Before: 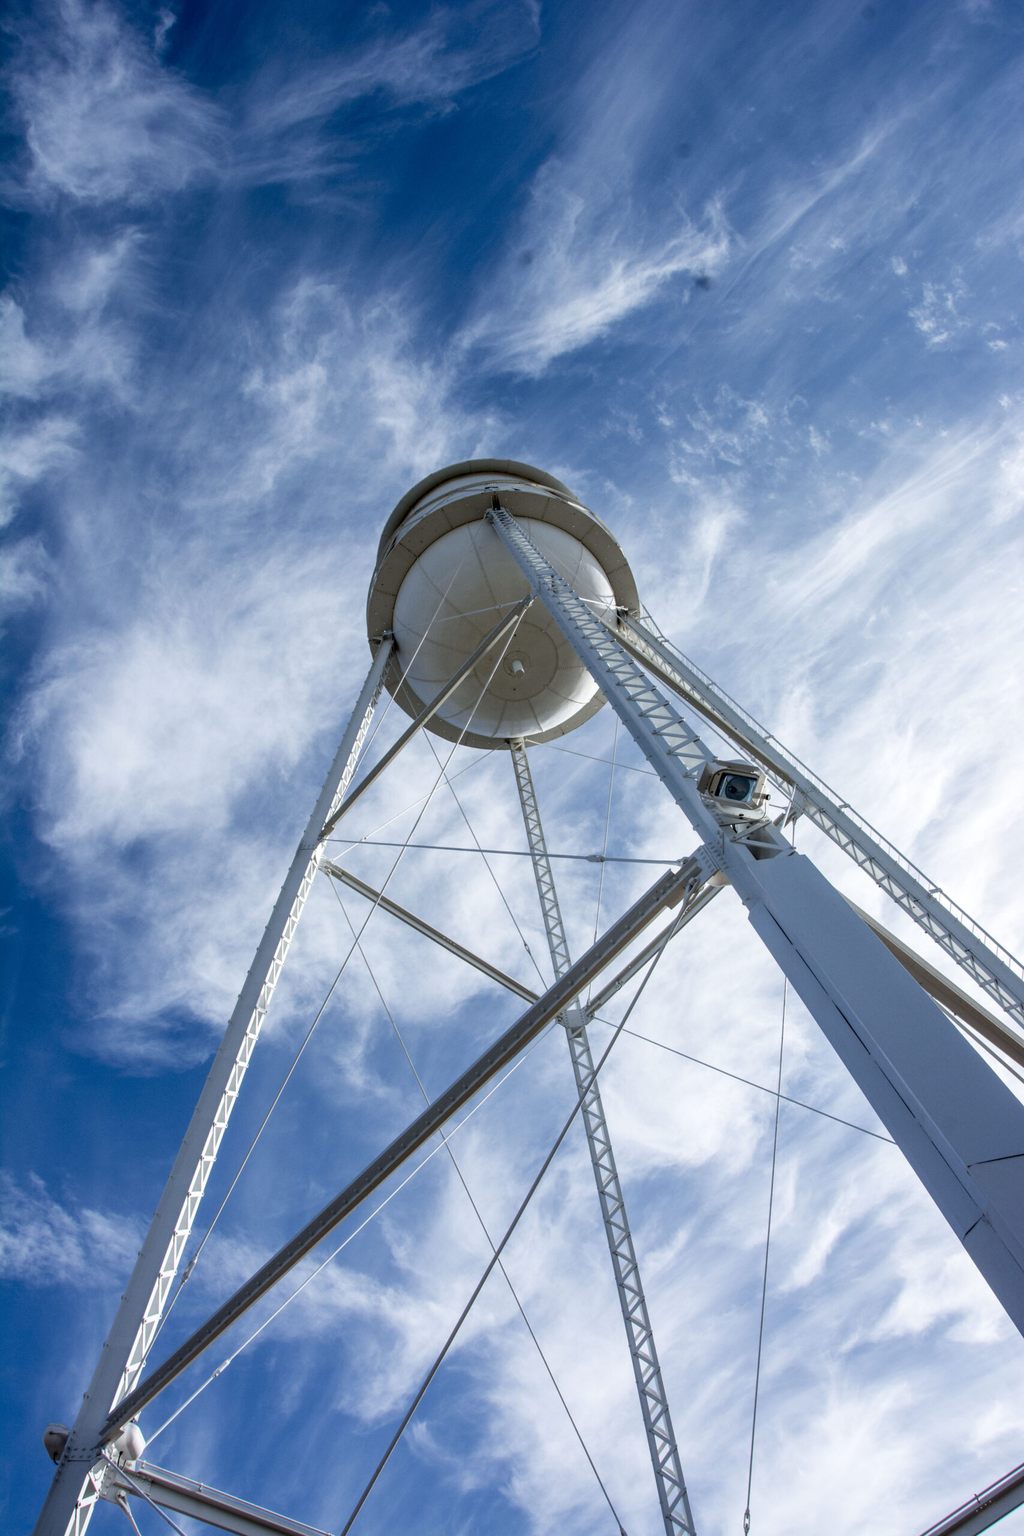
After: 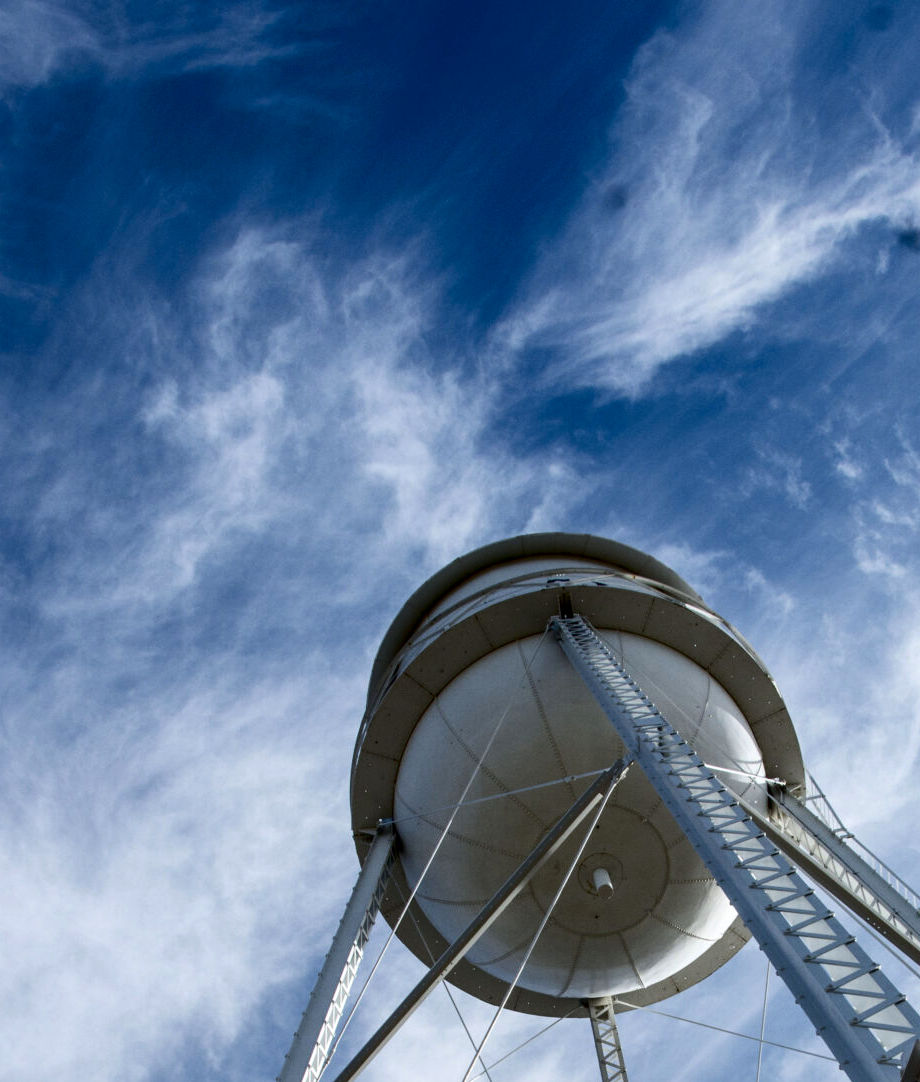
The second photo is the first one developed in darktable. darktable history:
contrast brightness saturation: contrast 0.2, brightness -0.11, saturation 0.1
crop: left 15.306%, top 9.065%, right 30.789%, bottom 48.638%
shadows and highlights: shadows 10, white point adjustment 1, highlights -40
